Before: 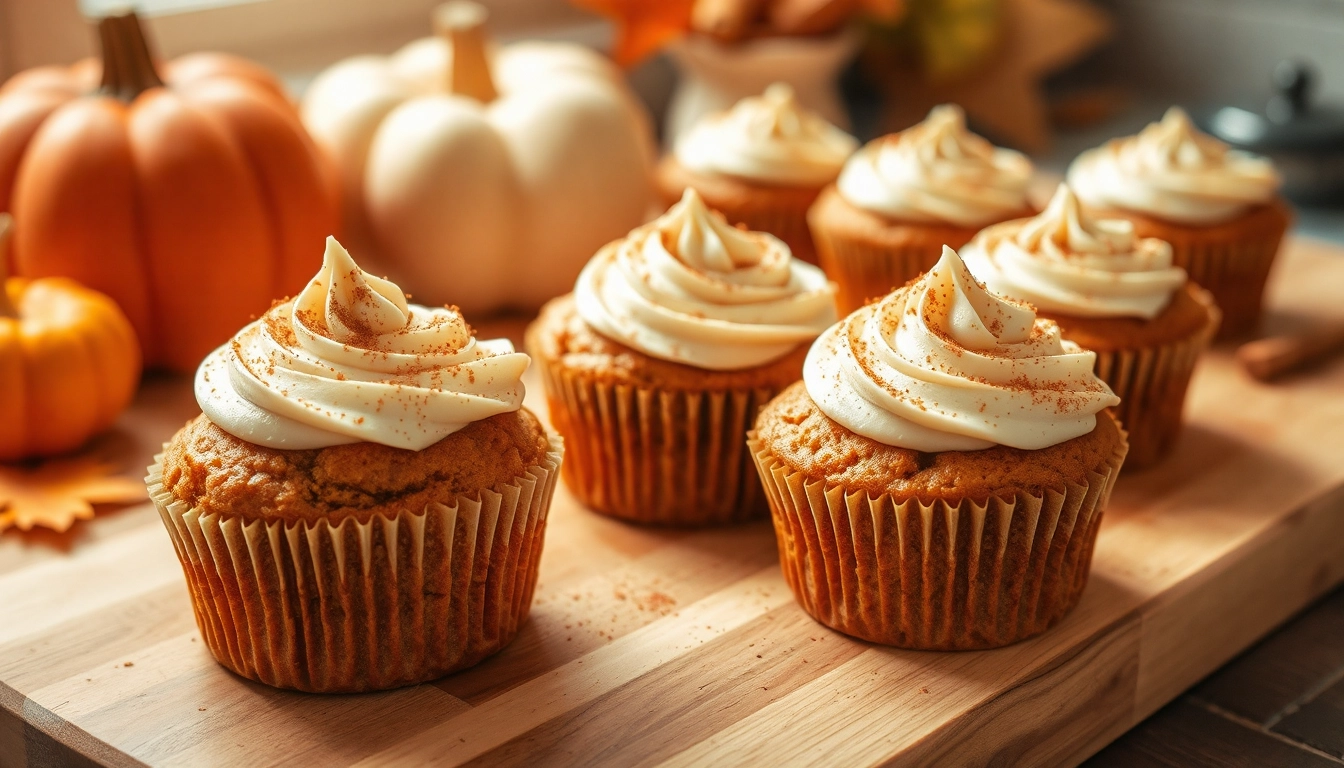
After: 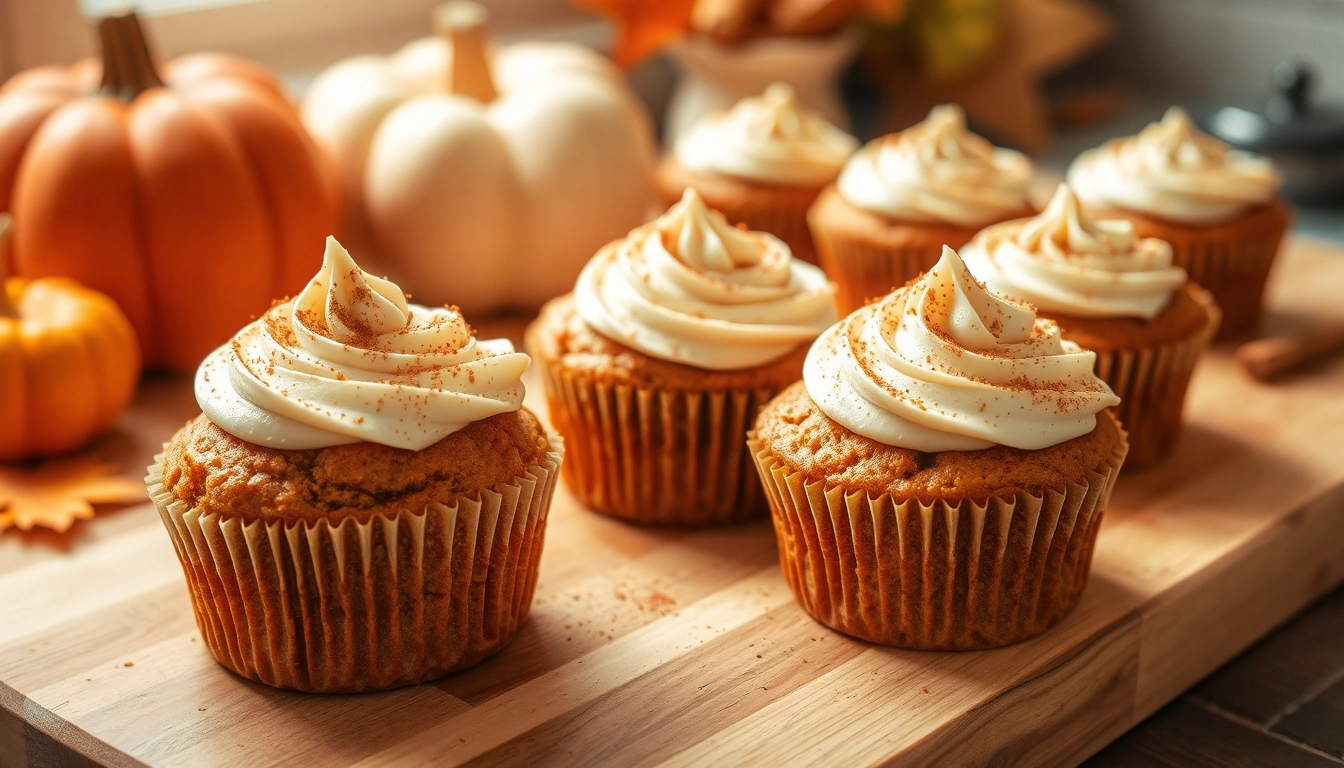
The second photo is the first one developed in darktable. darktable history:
shadows and highlights: shadows -25.86, highlights 49.79, soften with gaussian
local contrast: mode bilateral grid, contrast 14, coarseness 36, detail 106%, midtone range 0.2
